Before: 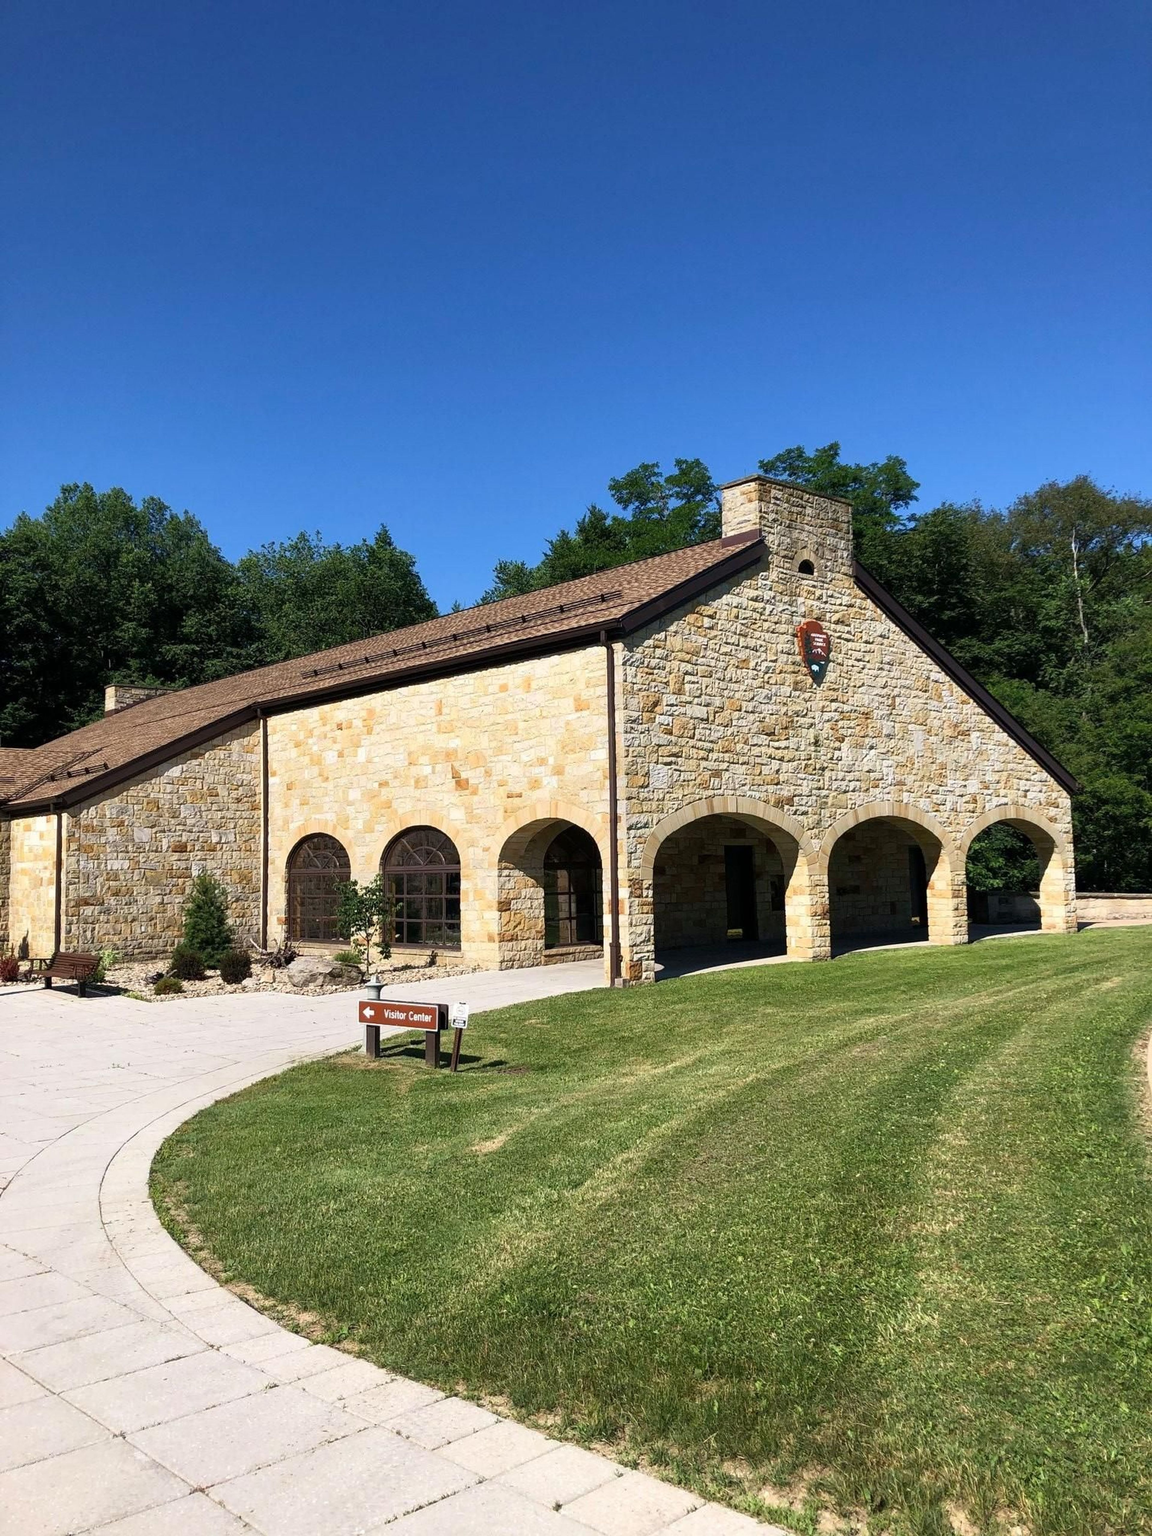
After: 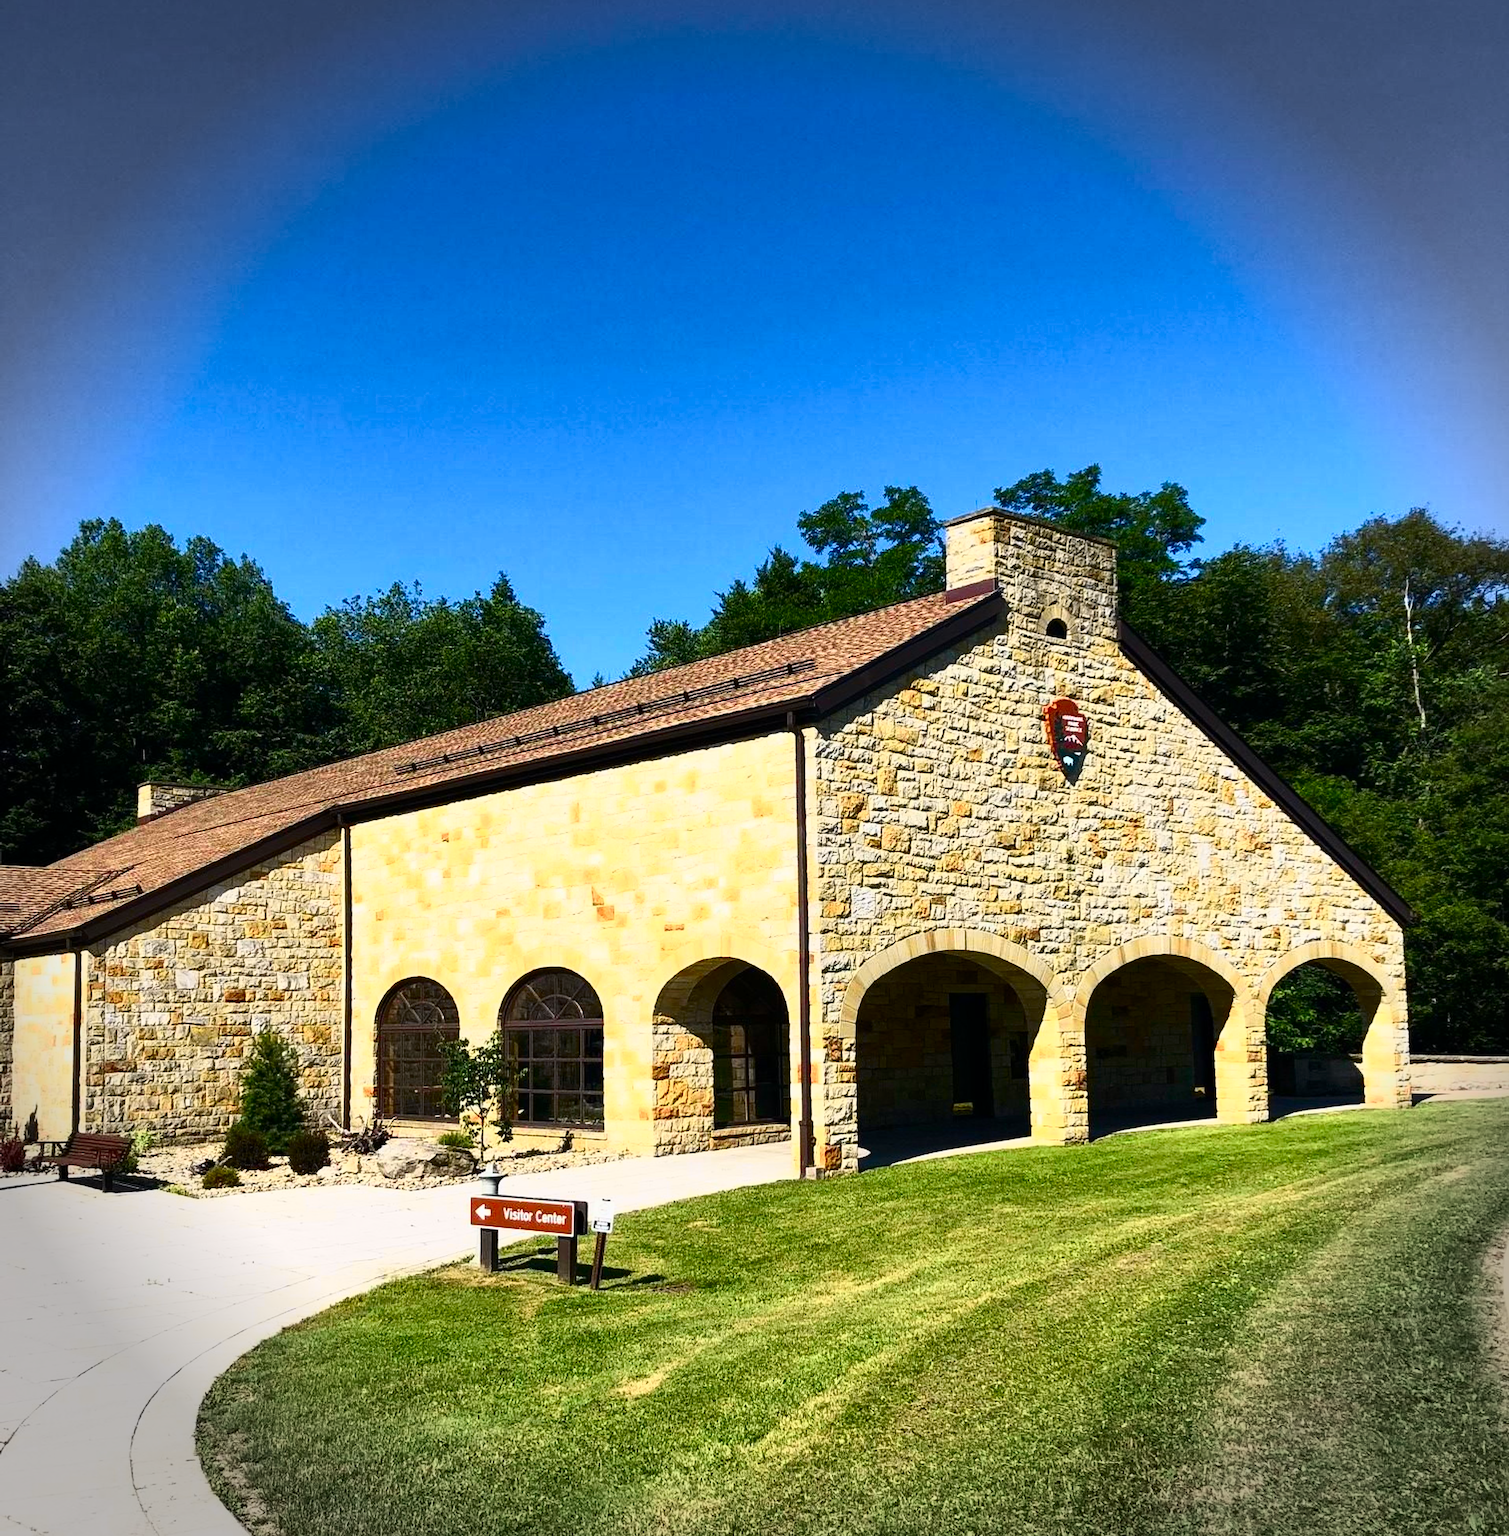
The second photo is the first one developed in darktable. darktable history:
crop: top 5.707%, bottom 17.95%
vignetting: fall-off start 87.65%, fall-off radius 24.08%
tone curve: curves: ch0 [(0, 0) (0.187, 0.12) (0.384, 0.363) (0.577, 0.681) (0.735, 0.881) (0.864, 0.959) (1, 0.987)]; ch1 [(0, 0) (0.402, 0.36) (0.476, 0.466) (0.501, 0.501) (0.518, 0.514) (0.564, 0.614) (0.614, 0.664) (0.741, 0.829) (1, 1)]; ch2 [(0, 0) (0.429, 0.387) (0.483, 0.481) (0.503, 0.501) (0.522, 0.533) (0.564, 0.605) (0.615, 0.697) (0.702, 0.774) (1, 0.895)], color space Lab, independent channels, preserve colors none
